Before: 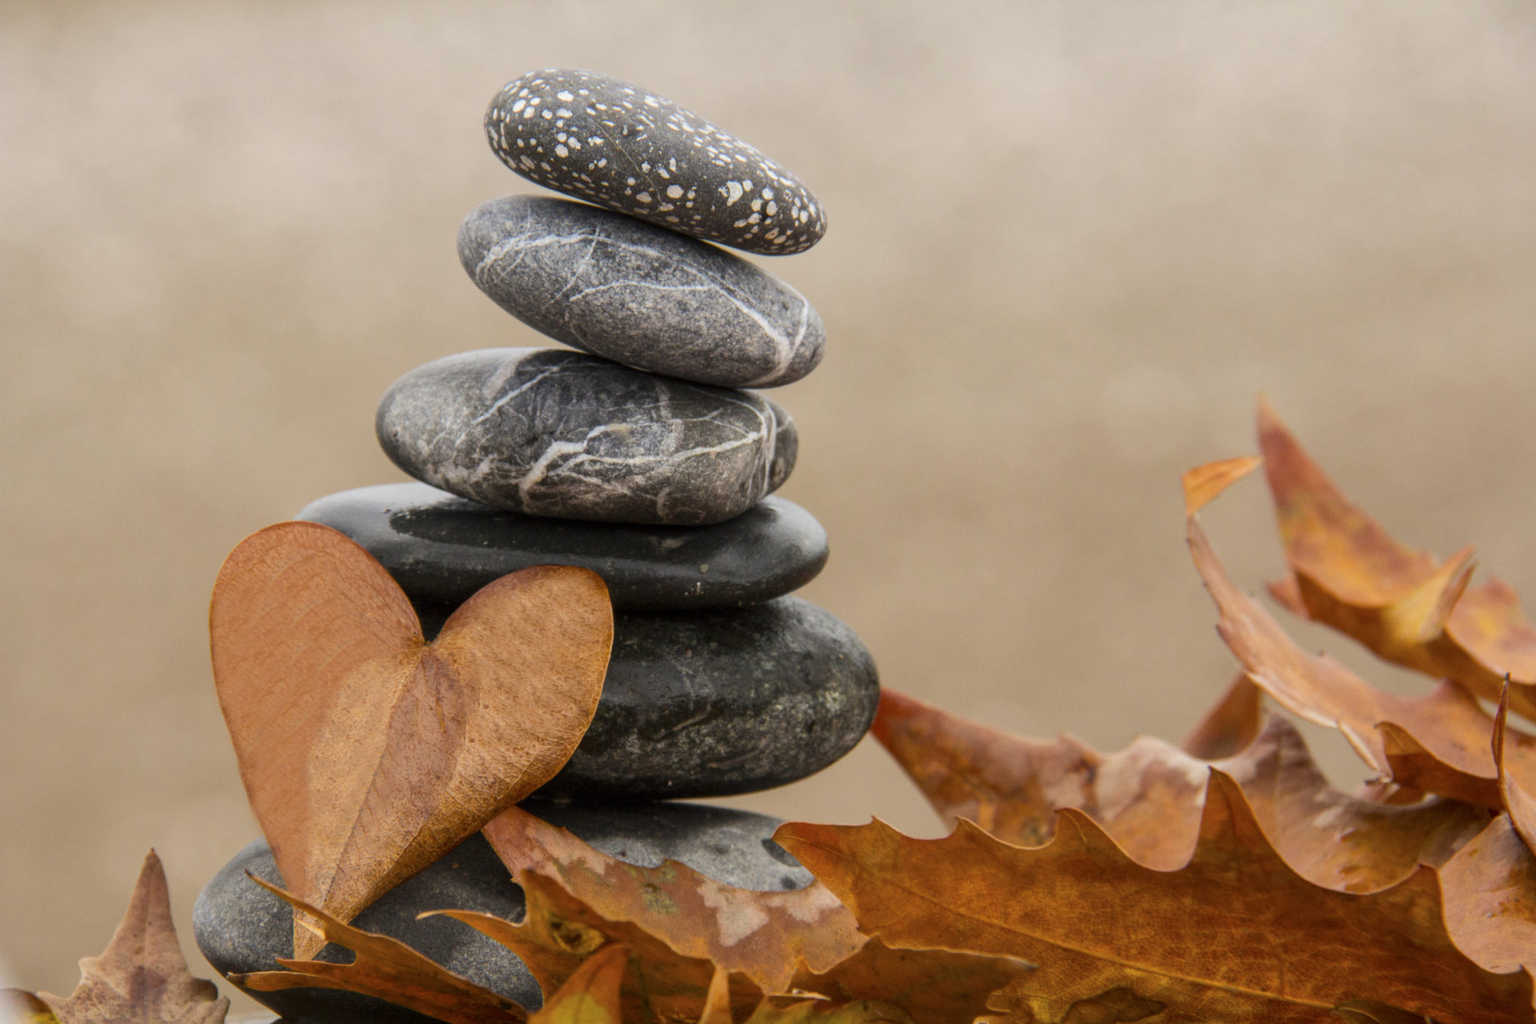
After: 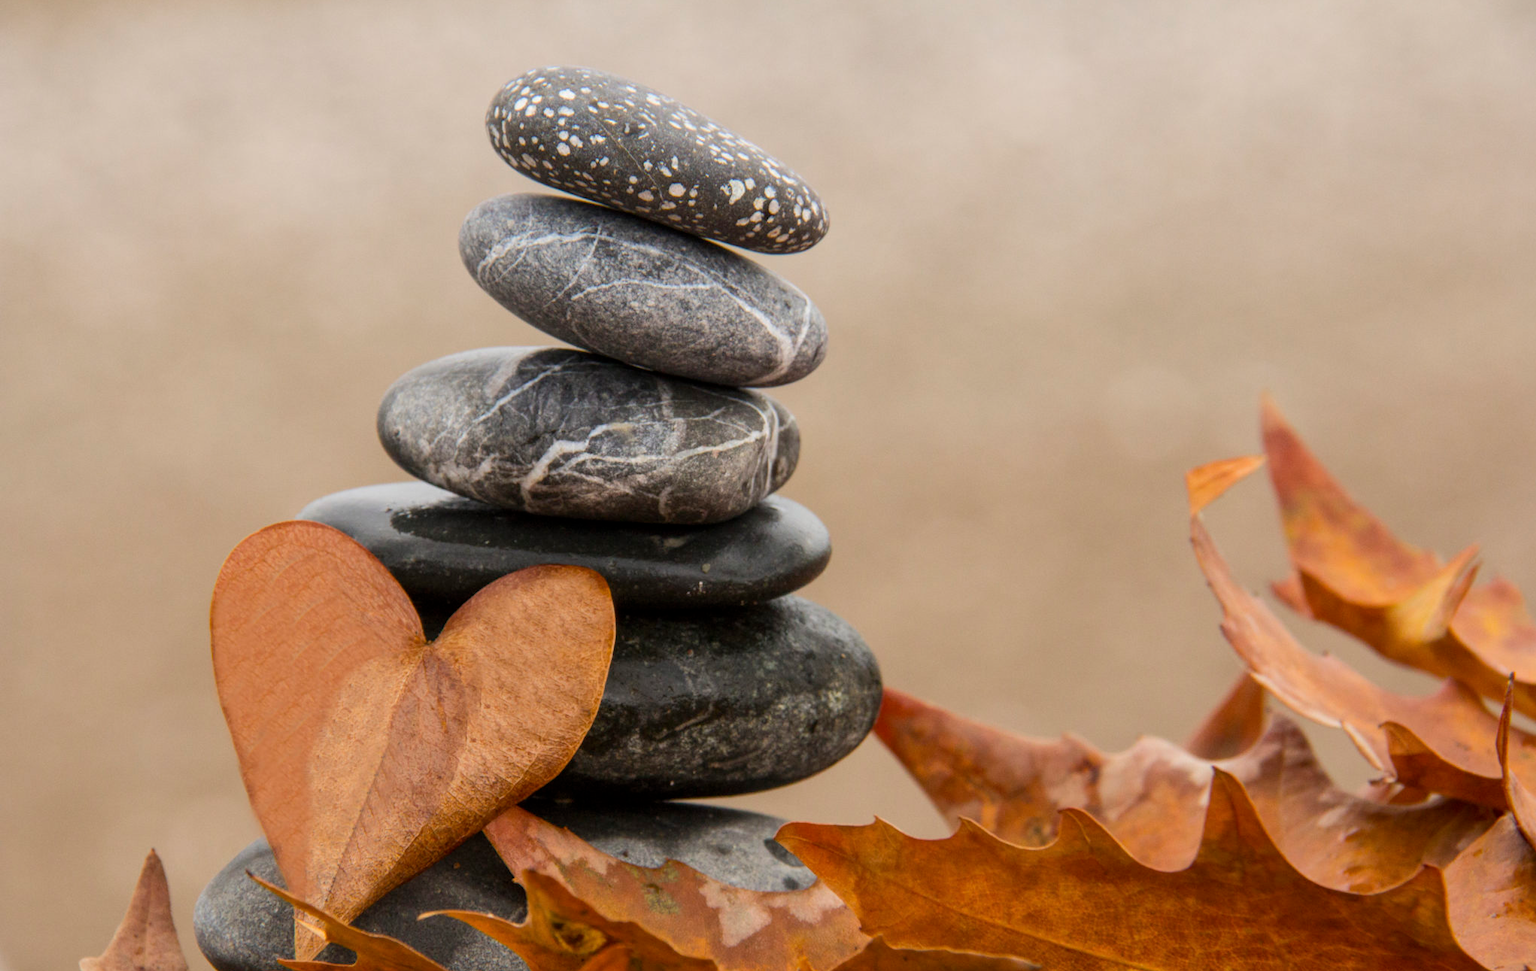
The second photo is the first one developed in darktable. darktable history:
crop: top 0.264%, right 0.263%, bottom 5.043%
